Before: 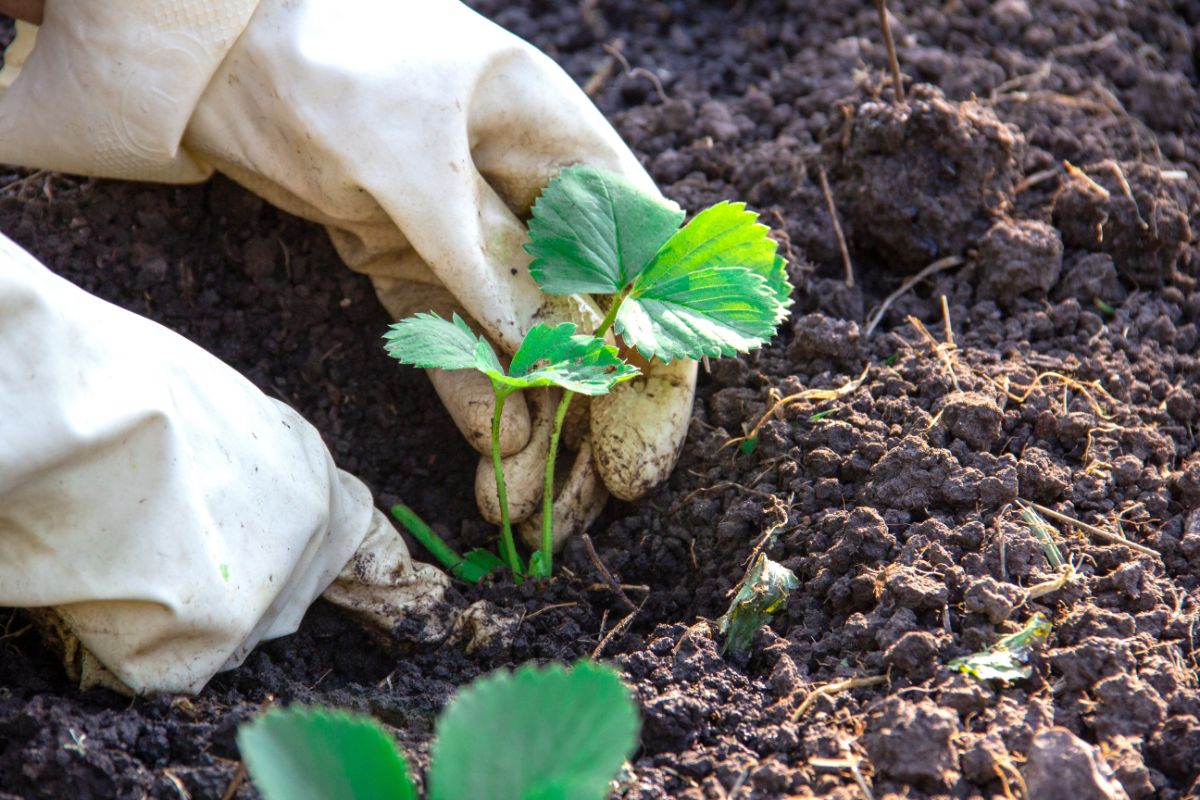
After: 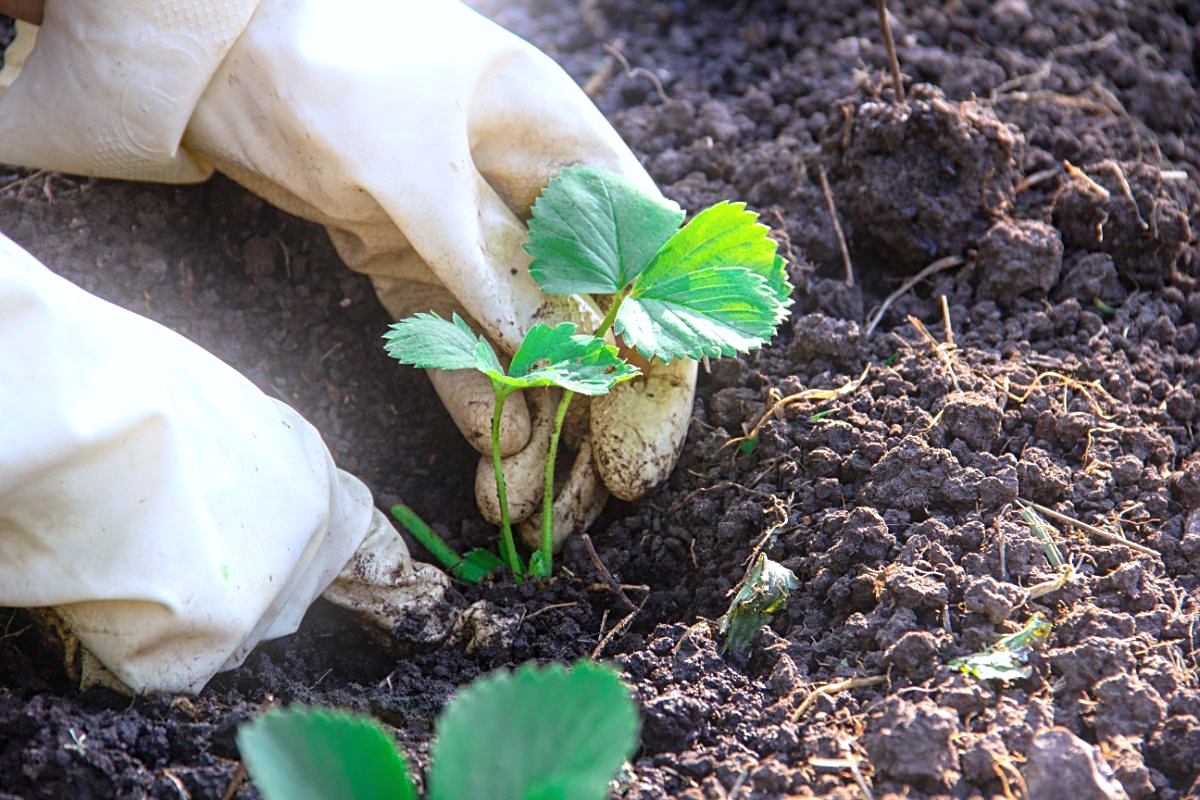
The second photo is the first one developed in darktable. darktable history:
sharpen: on, module defaults
bloom: size 16%, threshold 98%, strength 20%
white balance: red 0.984, blue 1.059
